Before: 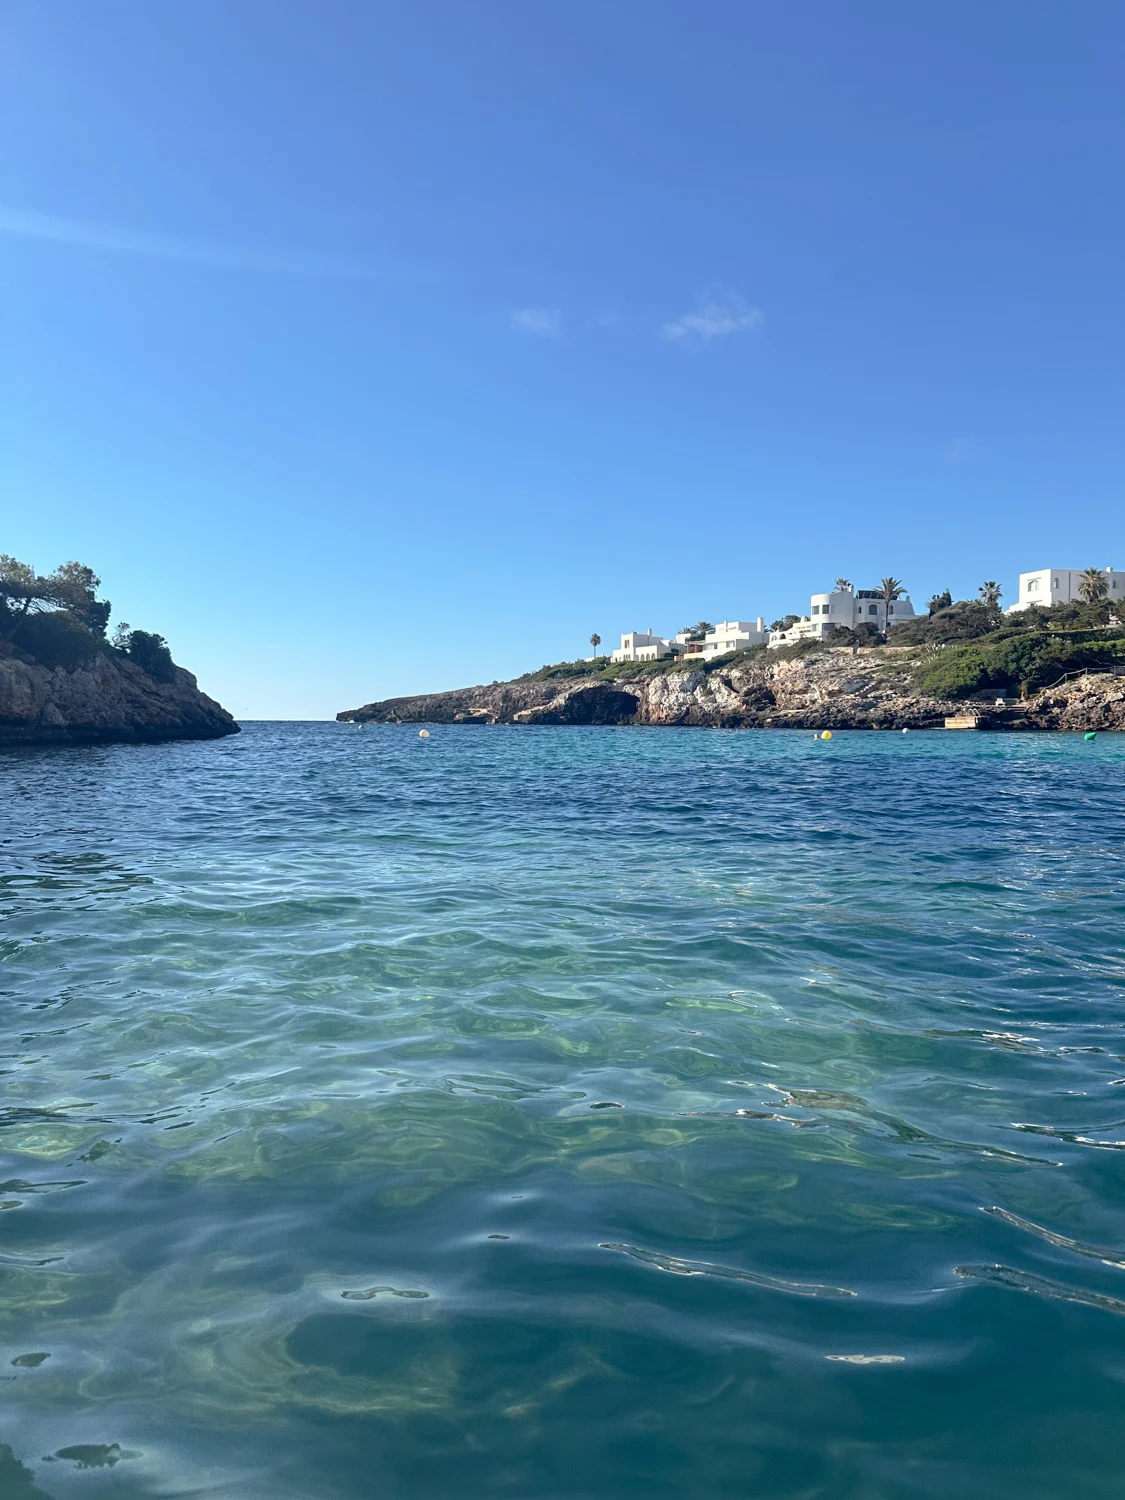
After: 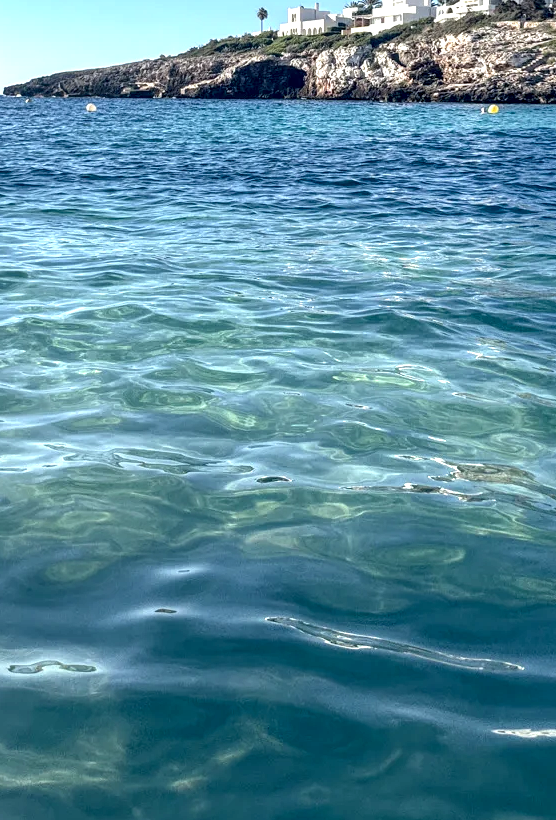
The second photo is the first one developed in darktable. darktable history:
local contrast: highlights 60%, shadows 60%, detail 160%
crop: left 29.672%, top 41.786%, right 20.851%, bottom 3.487%
exposure: black level correction 0, exposure 0.4 EV, compensate exposure bias true, compensate highlight preservation false
